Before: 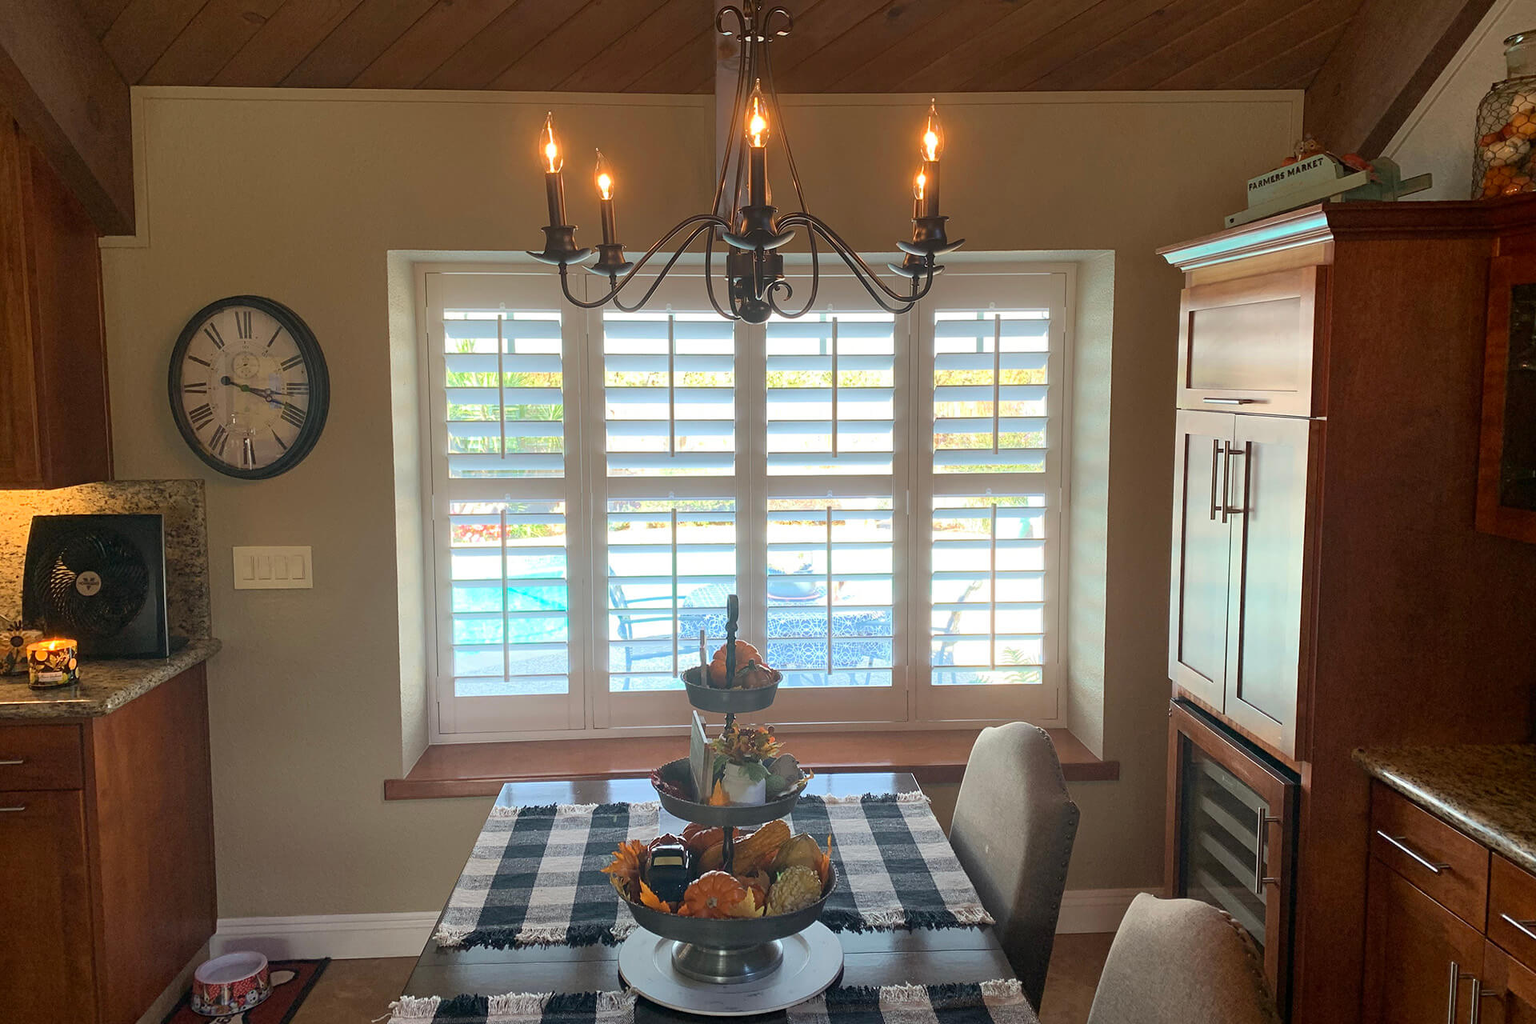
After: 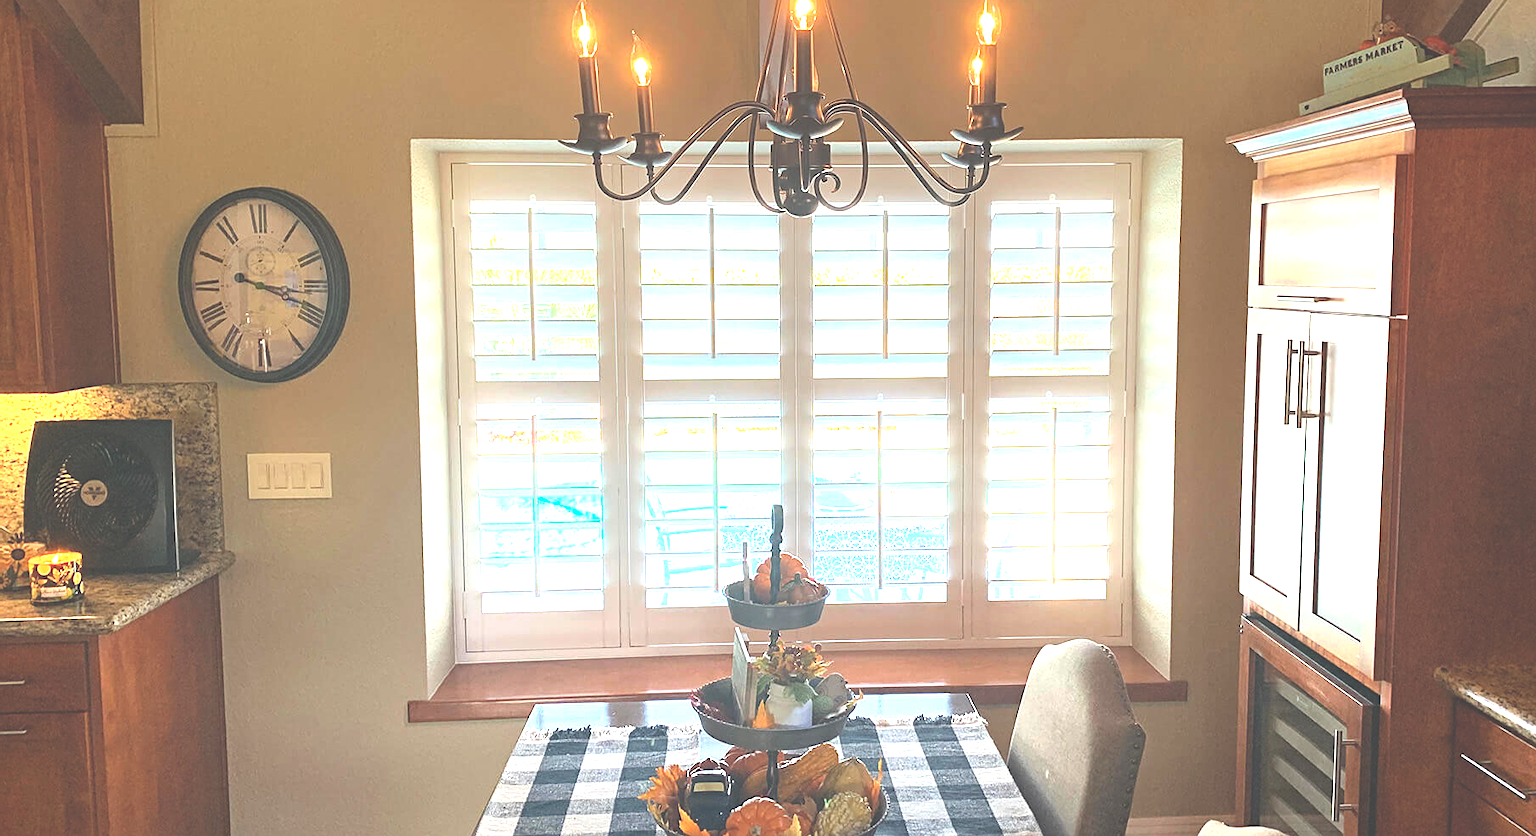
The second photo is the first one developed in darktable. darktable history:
crop and rotate: angle 0.03°, top 11.643%, right 5.651%, bottom 11.189%
sharpen: amount 0.2
haze removal: compatibility mode true, adaptive false
exposure: black level correction -0.023, exposure 1.397 EV, compensate highlight preservation false
